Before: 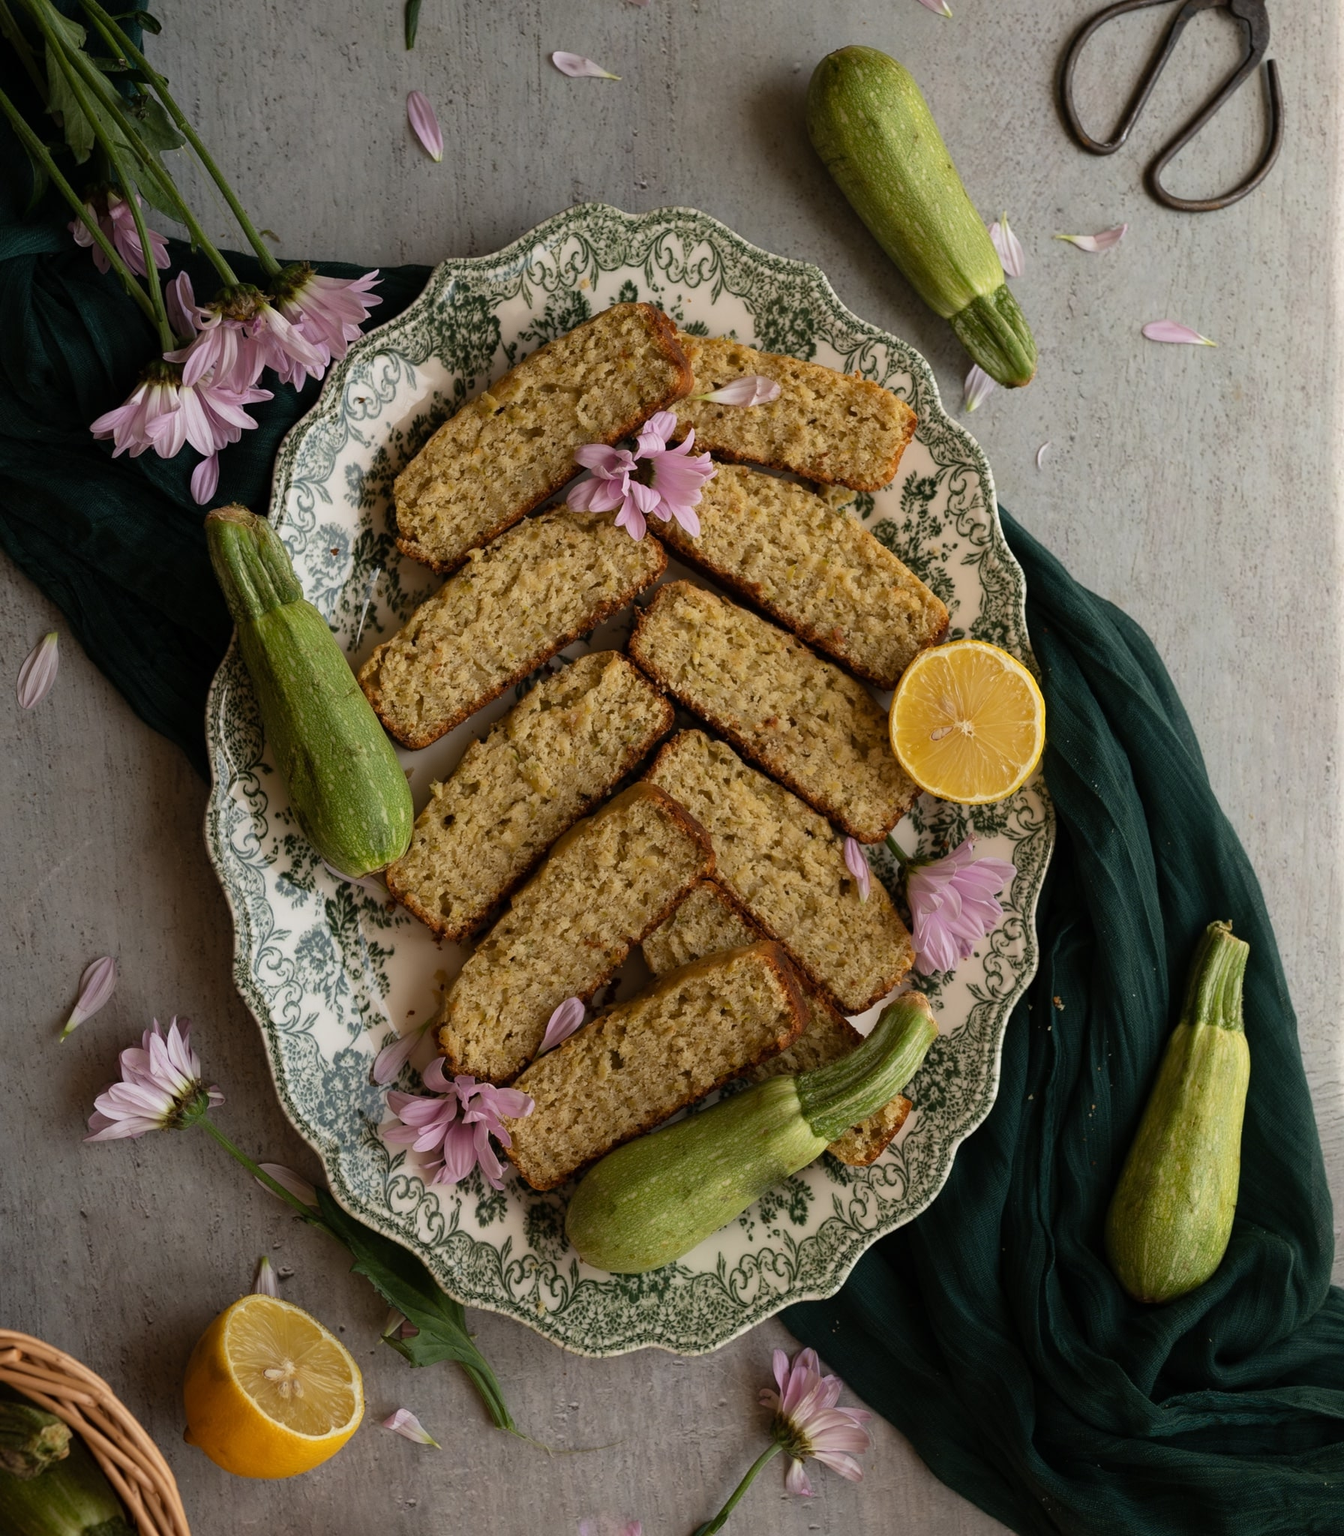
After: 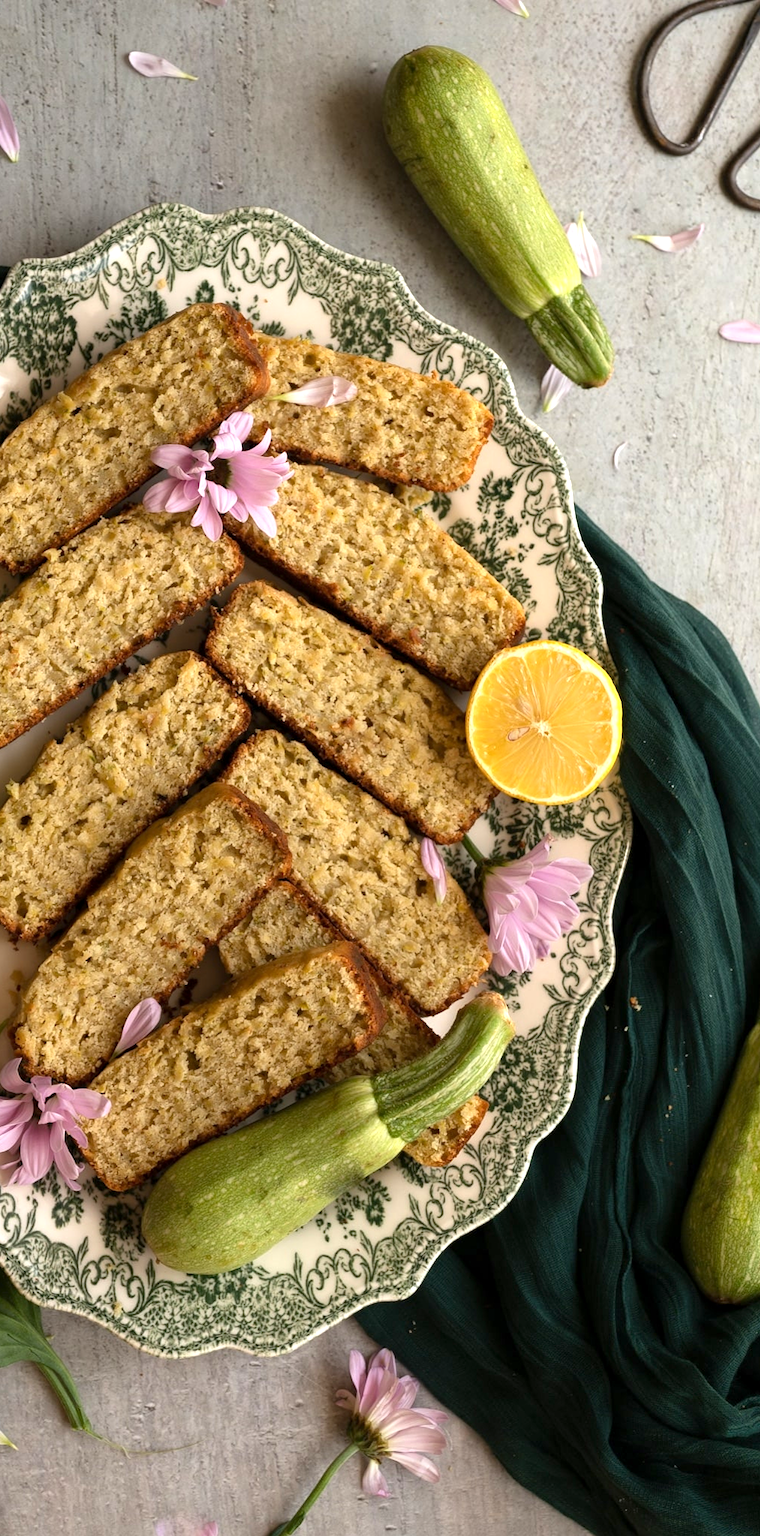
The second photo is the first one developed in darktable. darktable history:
exposure: black level correction 0.001, exposure 0.958 EV, compensate highlight preservation false
crop: left 31.558%, top 0.022%, right 11.859%
